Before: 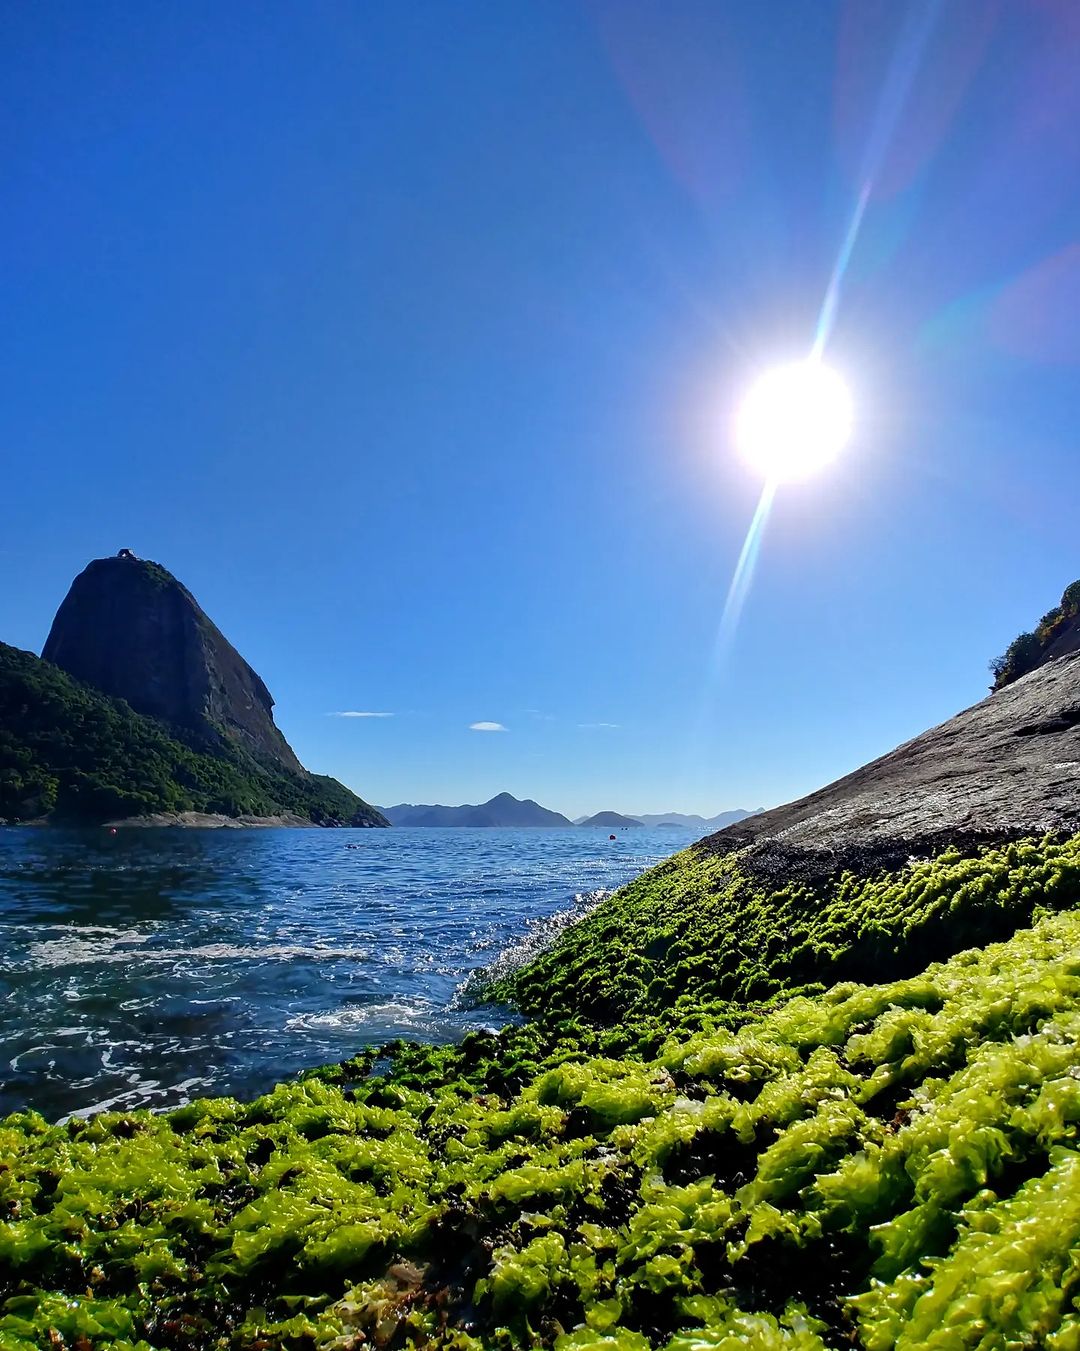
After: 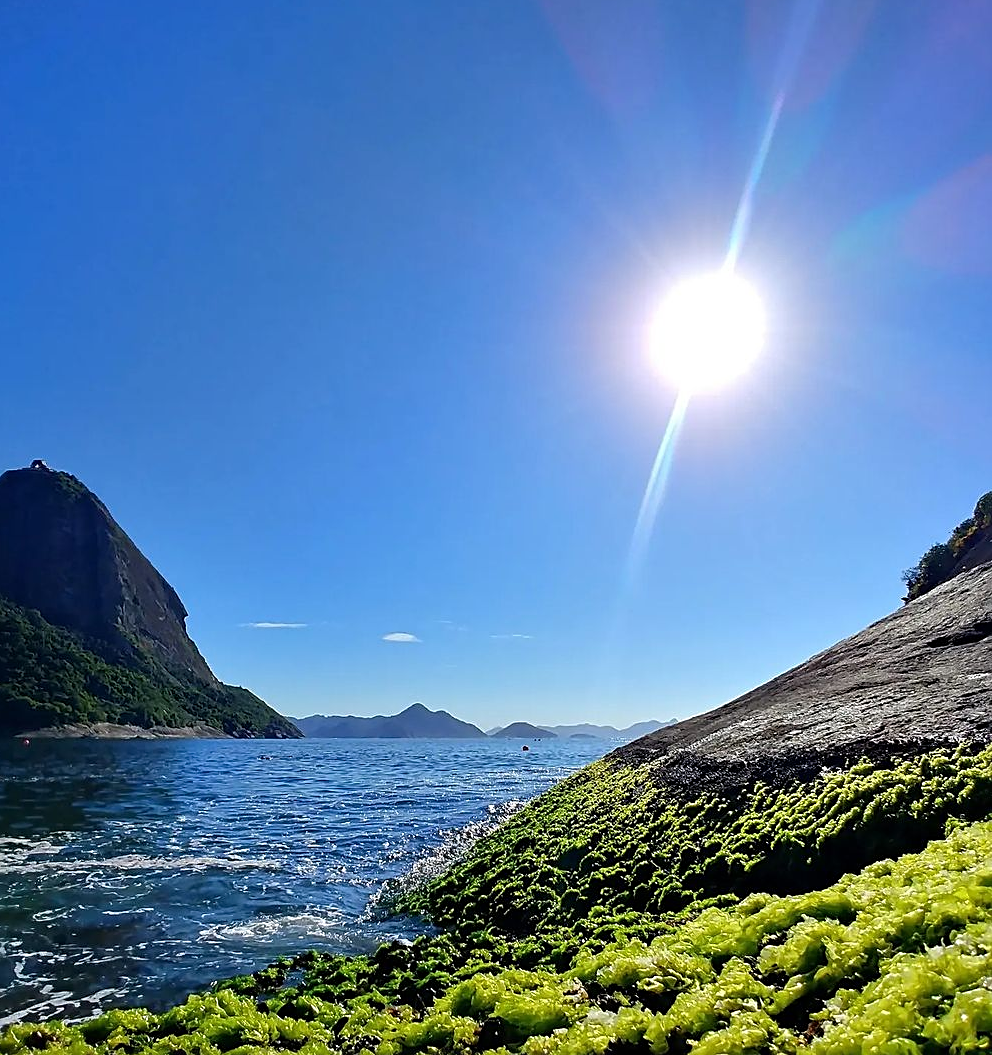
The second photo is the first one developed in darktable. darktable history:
sharpen: on, module defaults
crop: left 8.106%, top 6.619%, bottom 15.246%
